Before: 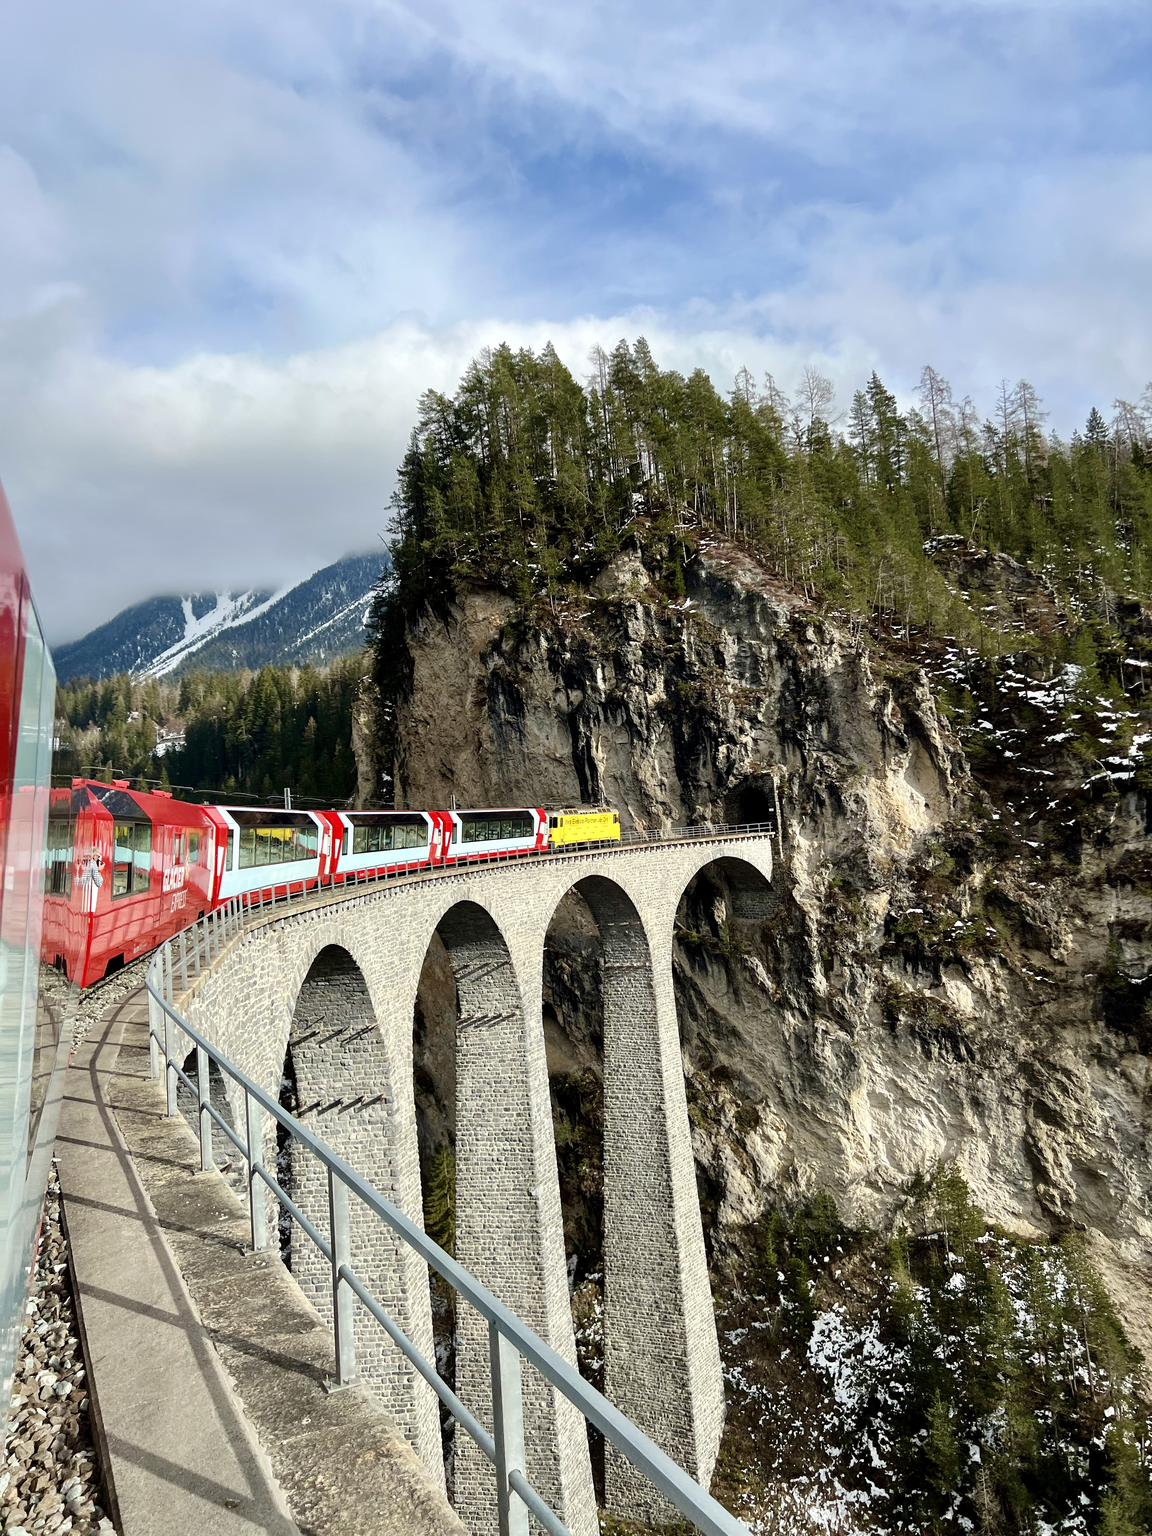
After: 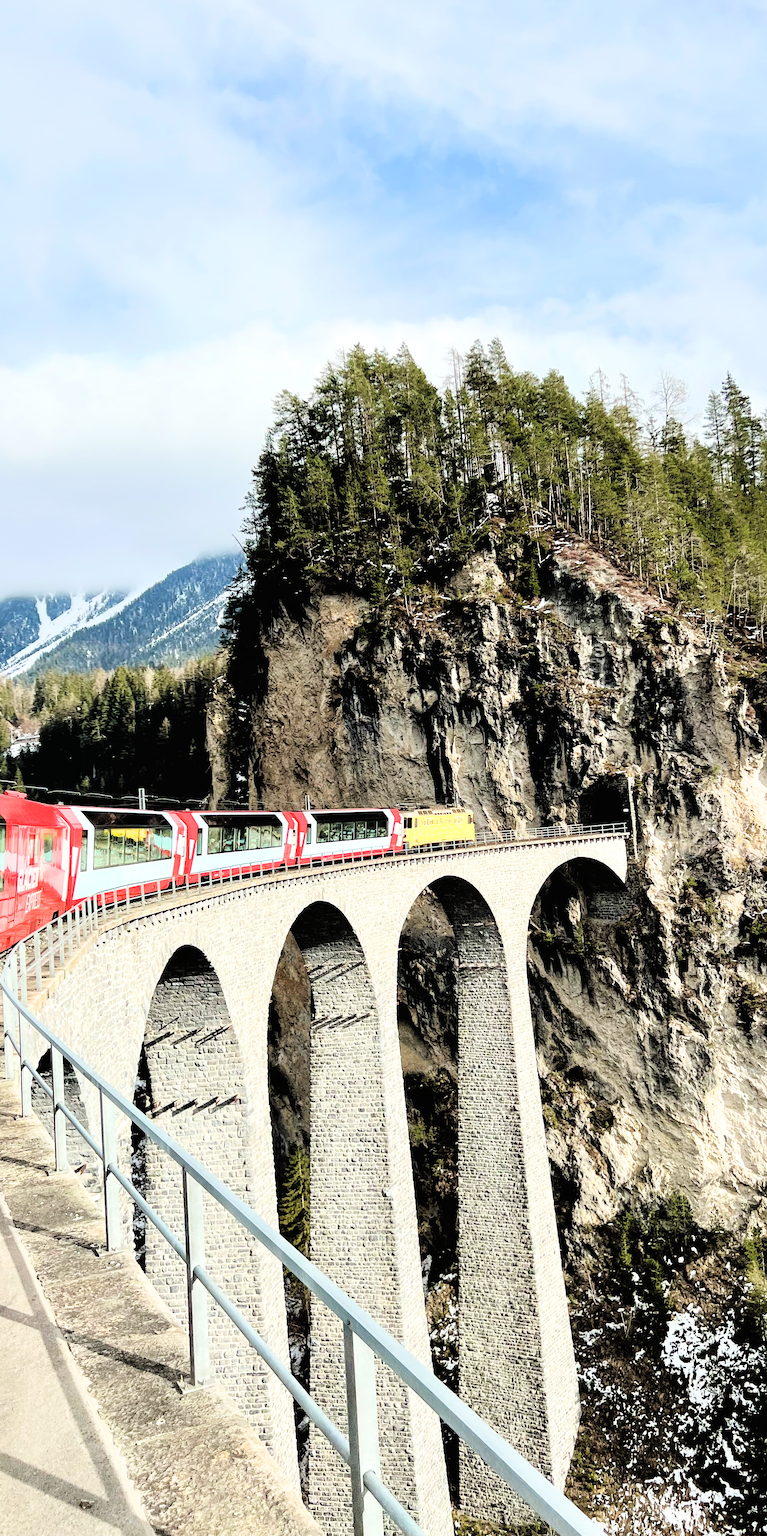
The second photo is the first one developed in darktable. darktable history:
crop and rotate: left 12.727%, right 20.631%
exposure: exposure 0.564 EV, compensate highlight preservation false
levels: levels [0, 0.478, 1]
filmic rgb: black relative exposure -4.04 EV, white relative exposure 2.99 EV, hardness 2.98, contrast 1.505
contrast brightness saturation: brightness 0.143
